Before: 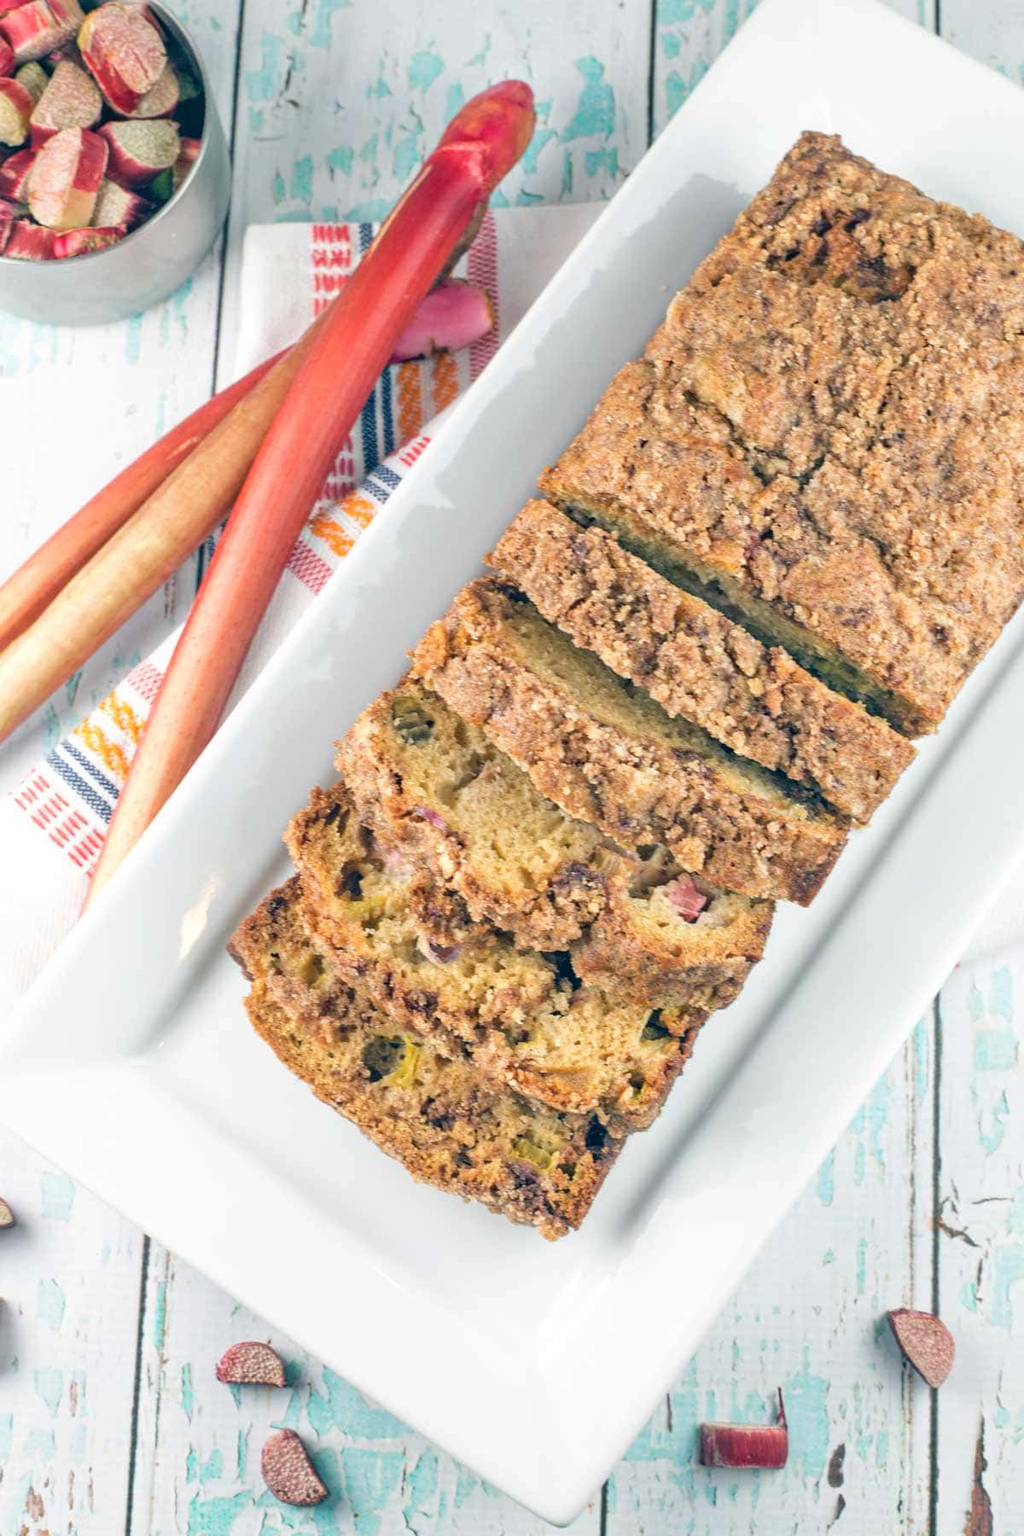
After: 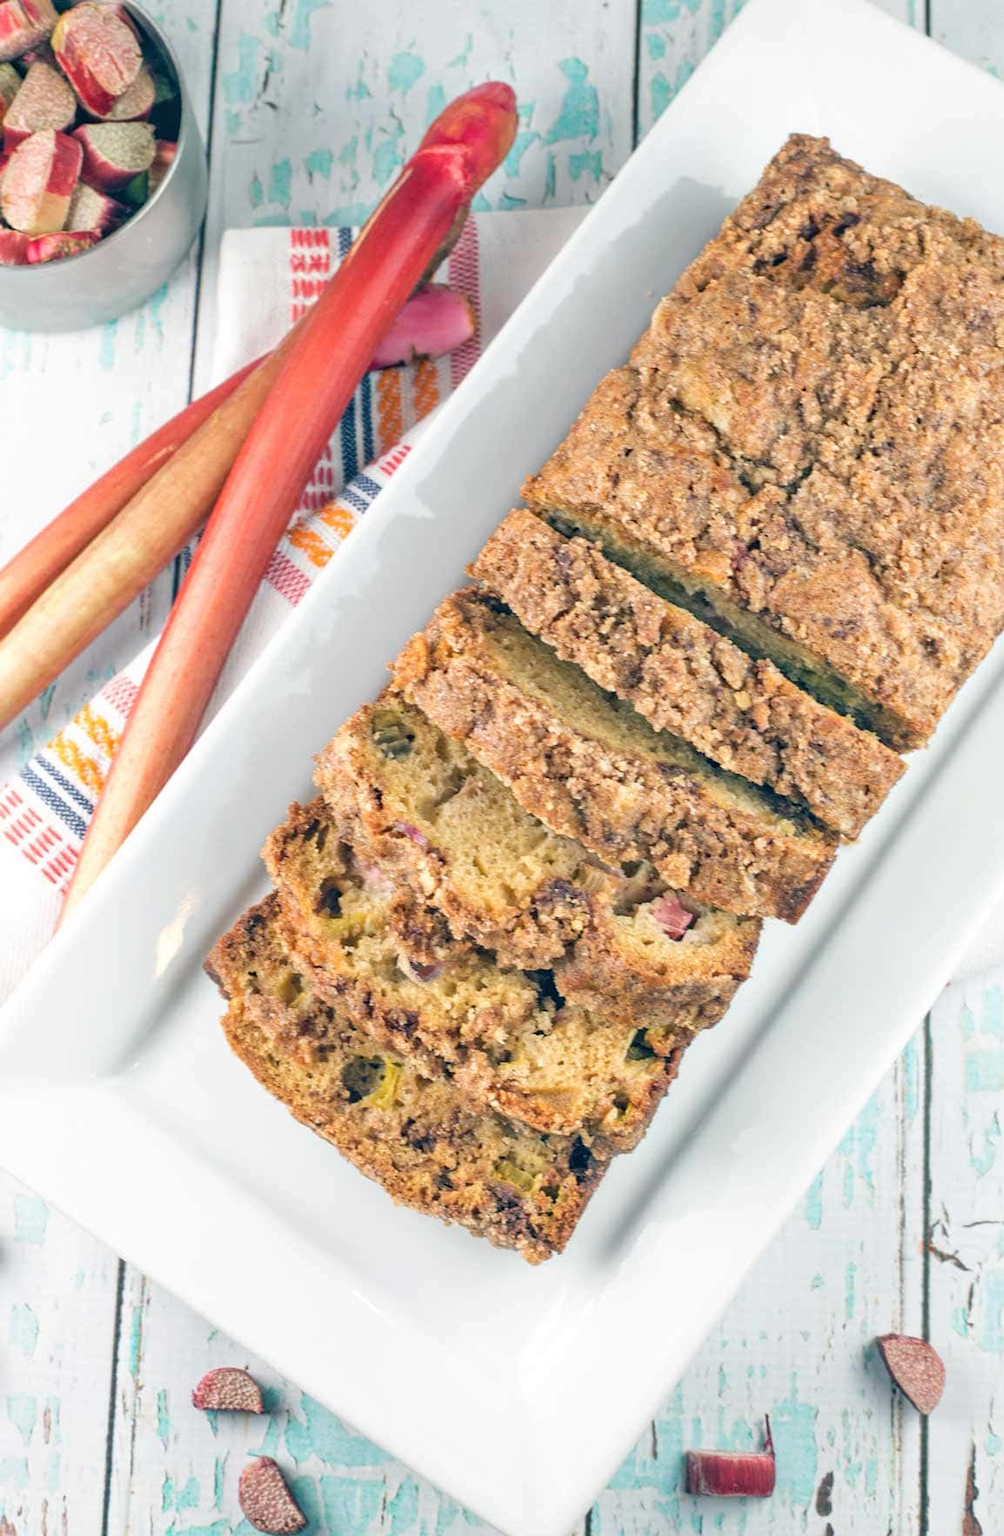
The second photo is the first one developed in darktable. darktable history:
crop and rotate: left 2.67%, right 1.011%, bottom 1.881%
